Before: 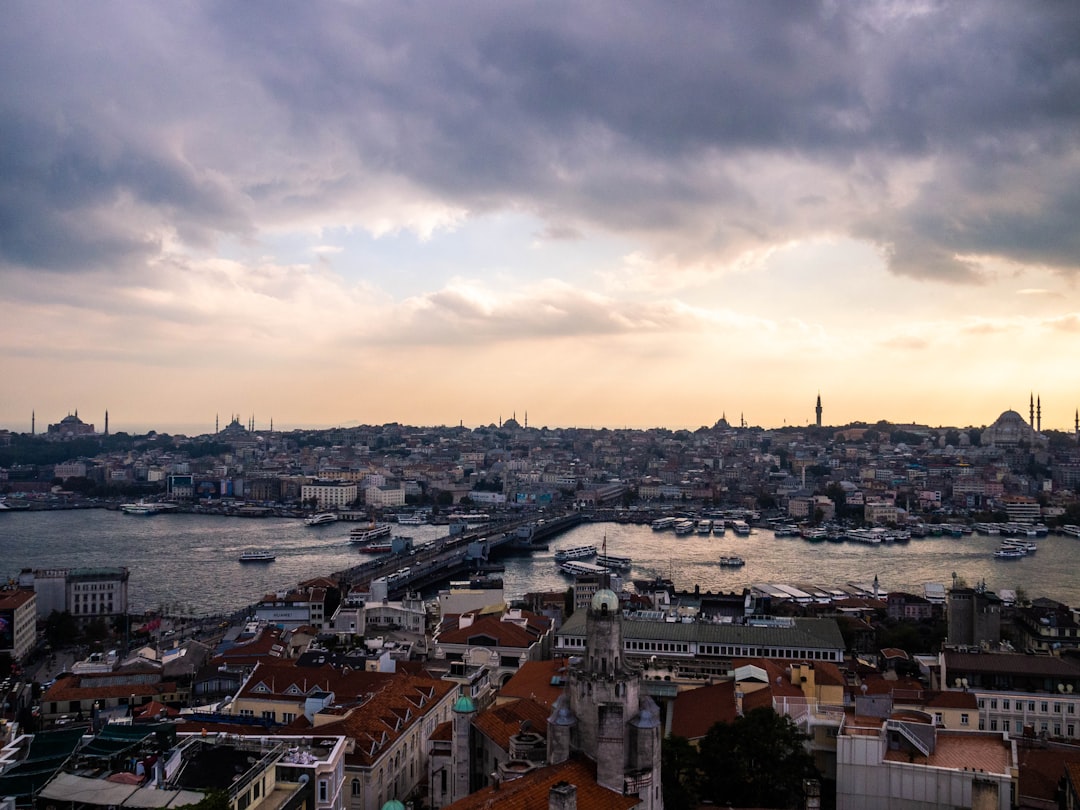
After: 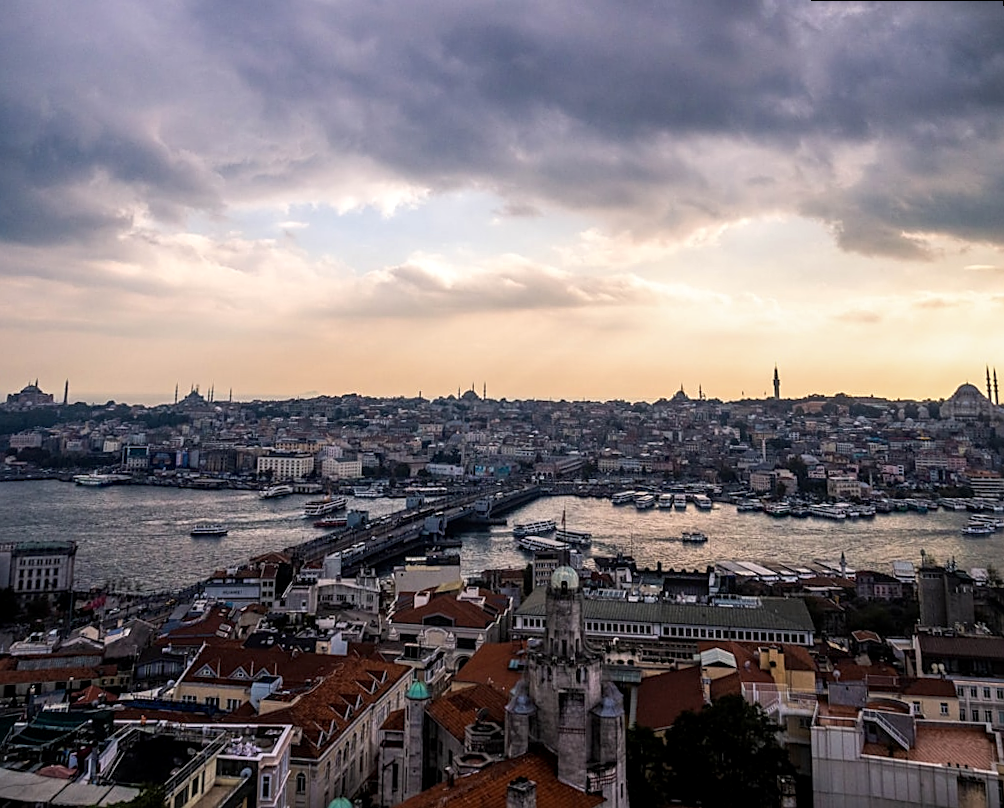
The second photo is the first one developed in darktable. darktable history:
rotate and perspective: rotation 0.215°, lens shift (vertical) -0.139, crop left 0.069, crop right 0.939, crop top 0.002, crop bottom 0.996
local contrast: on, module defaults
sharpen: on, module defaults
